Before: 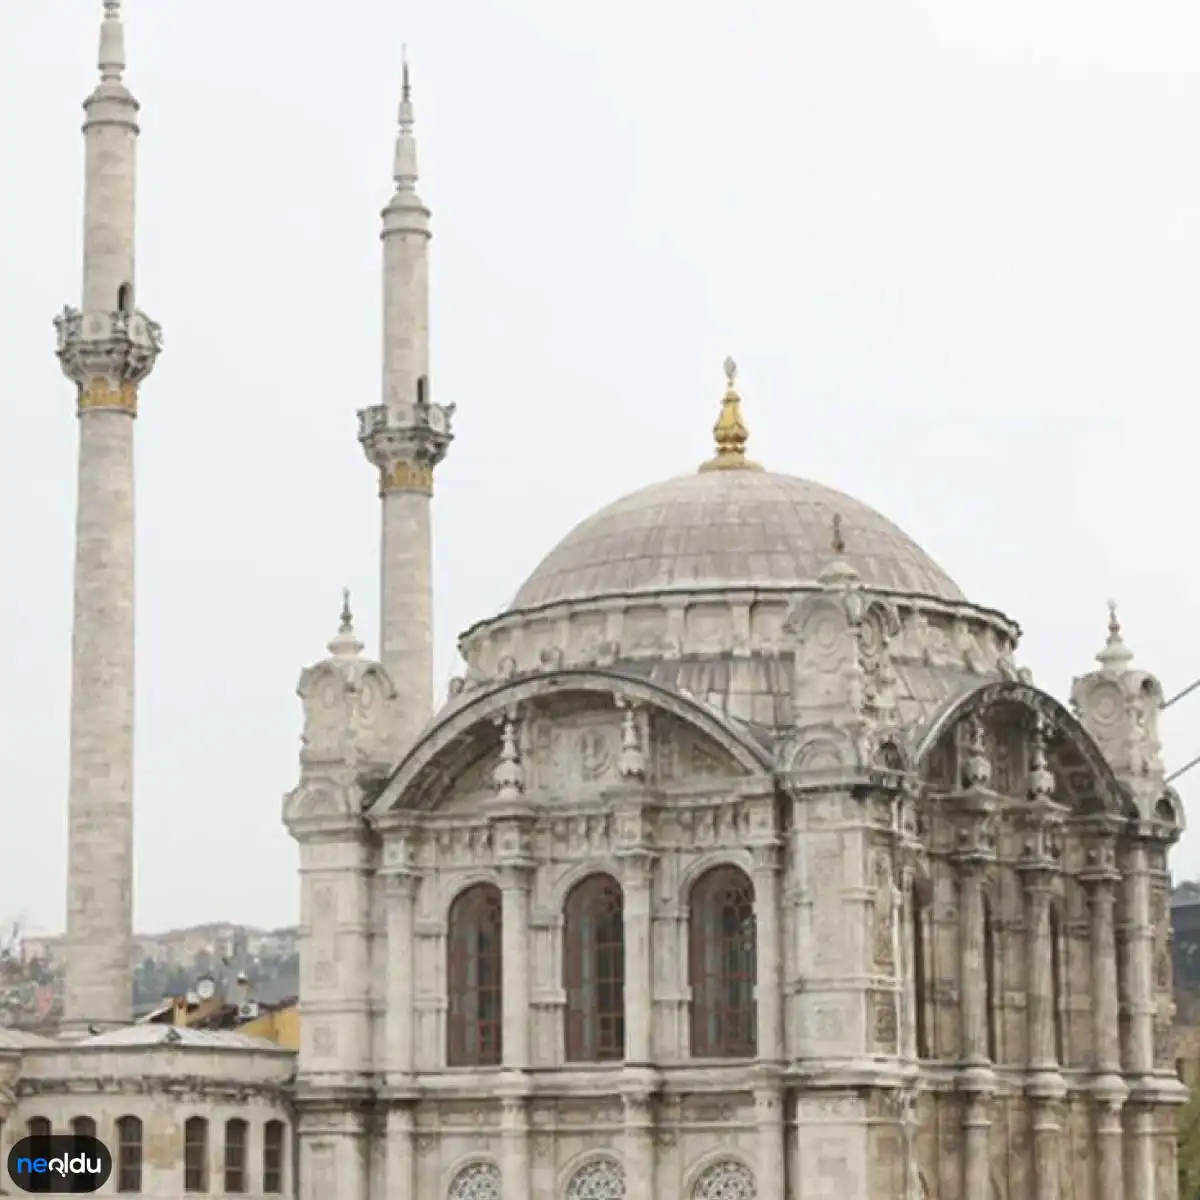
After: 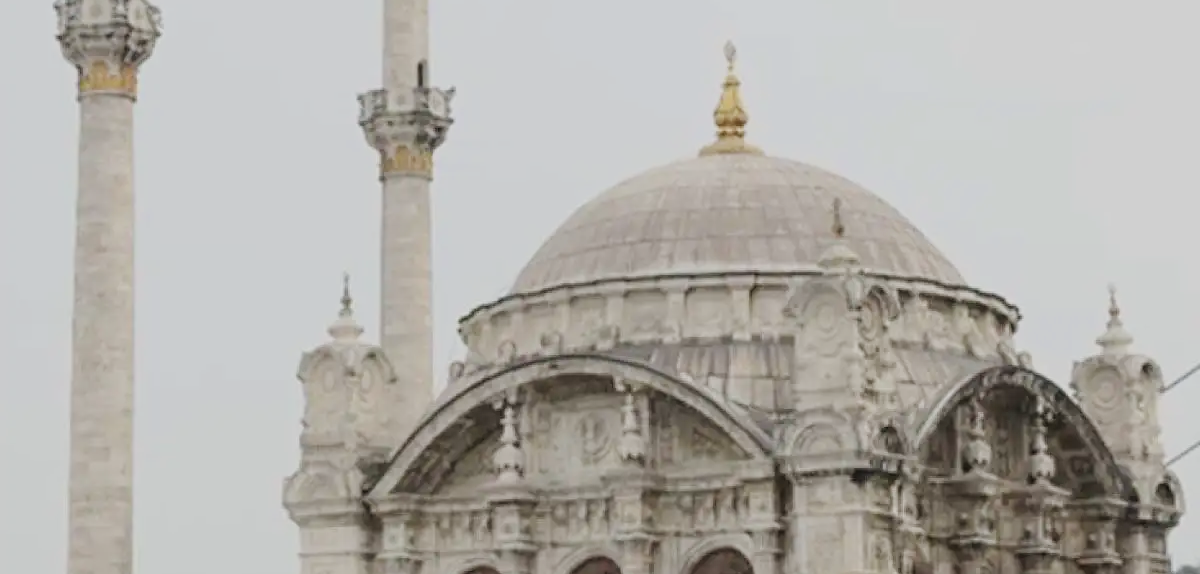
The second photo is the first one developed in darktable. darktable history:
crop and rotate: top 26.375%, bottom 25.716%
filmic rgb: black relative exposure -7.65 EV, white relative exposure 4.56 EV, threshold 5.98 EV, hardness 3.61, enable highlight reconstruction true
